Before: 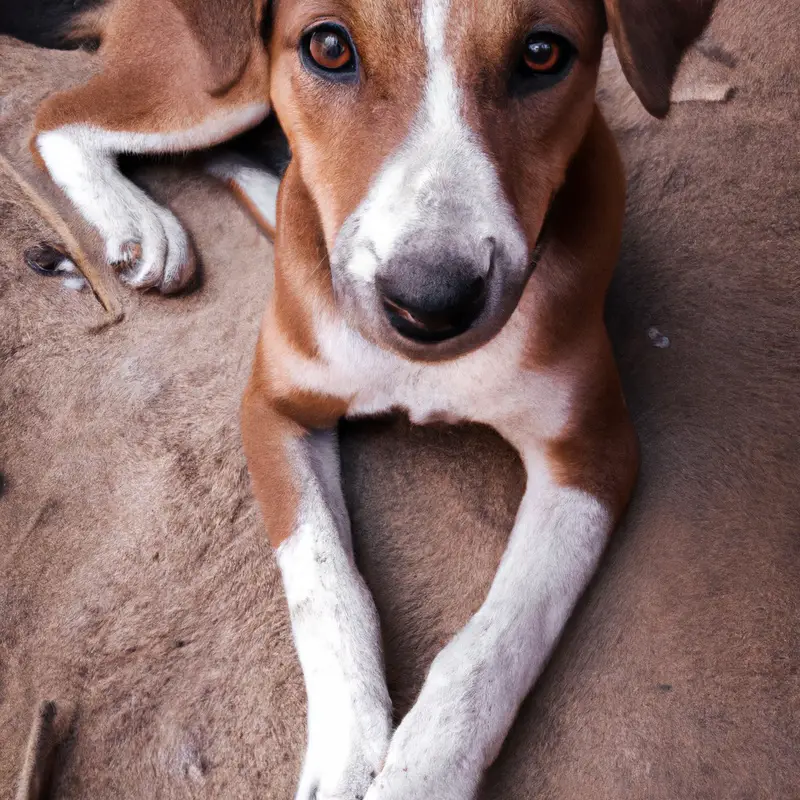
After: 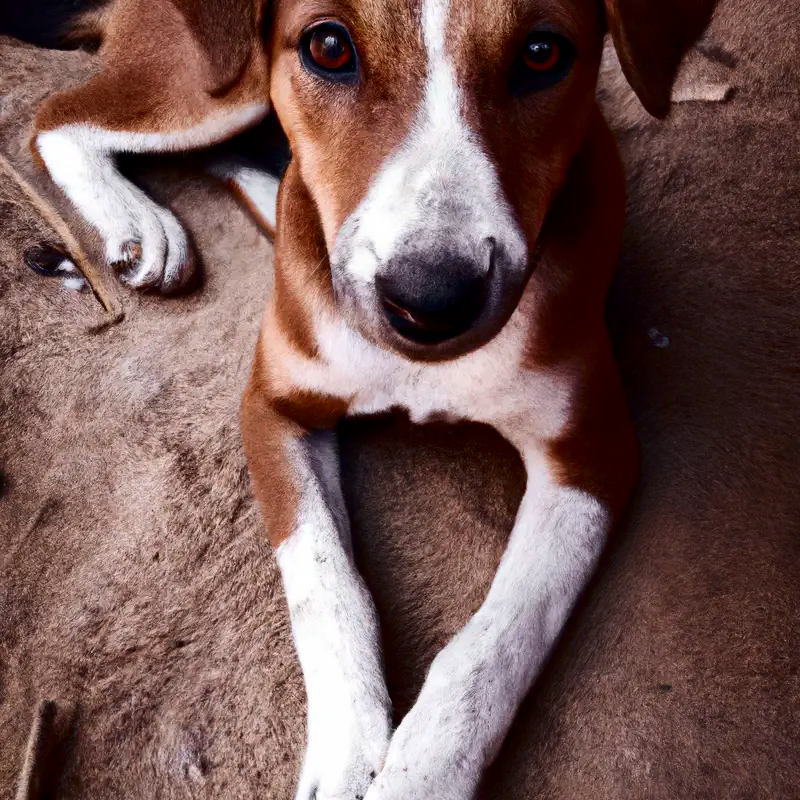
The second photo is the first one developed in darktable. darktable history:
contrast brightness saturation: contrast 0.239, brightness -0.223, saturation 0.139
